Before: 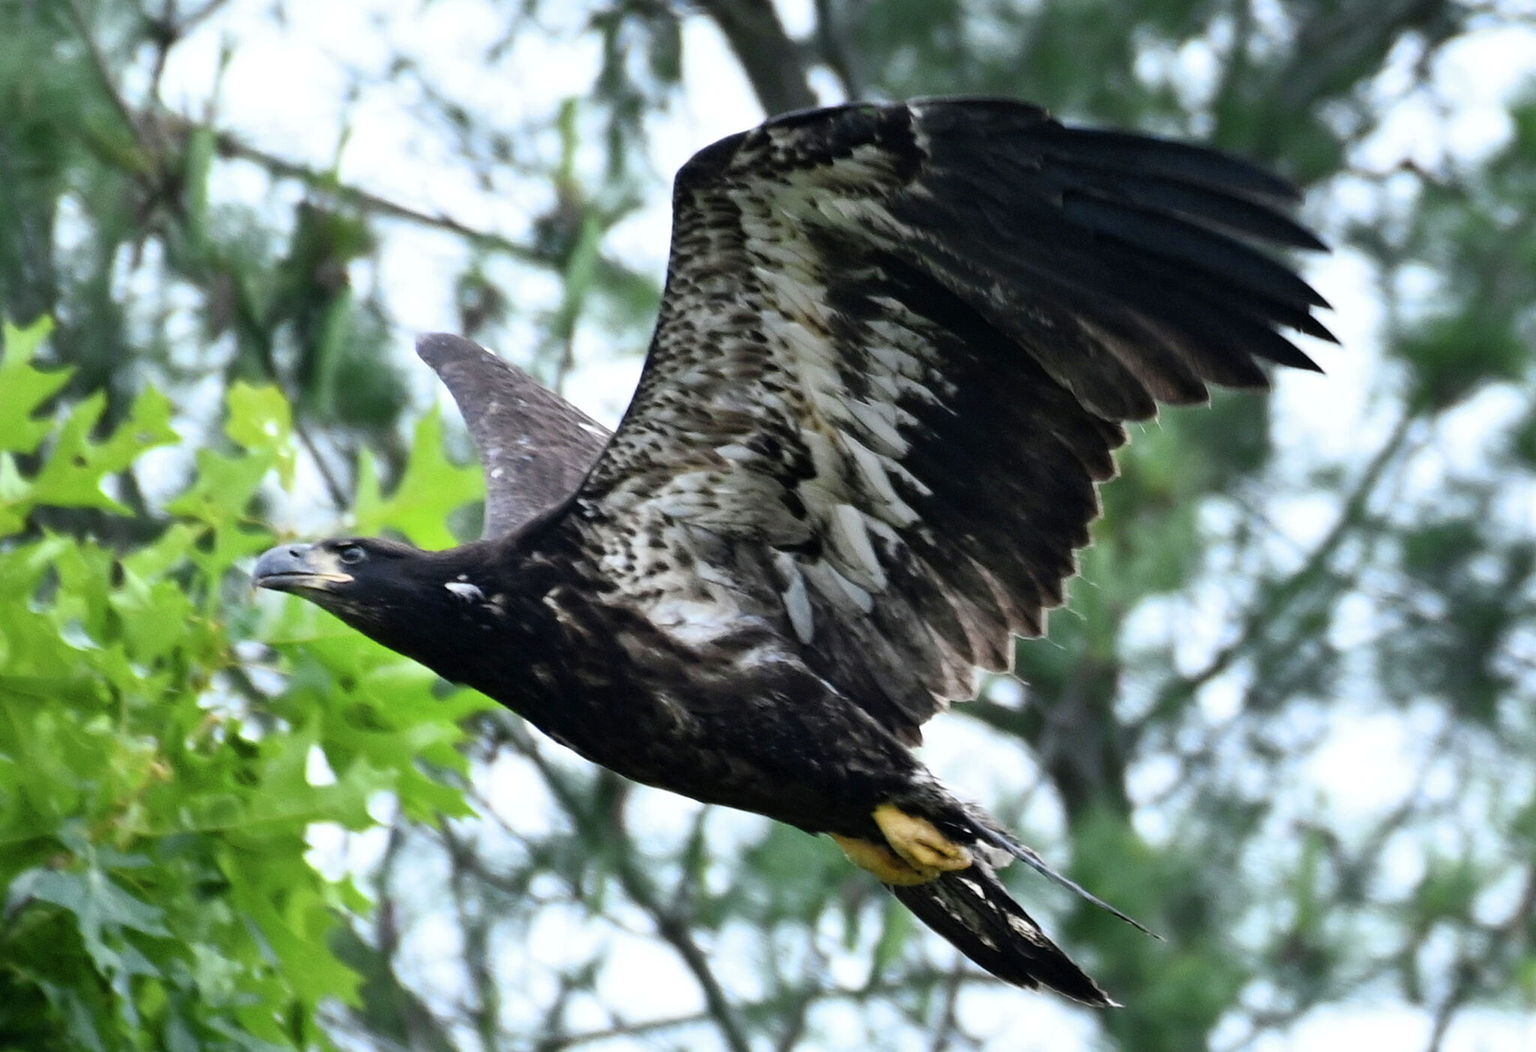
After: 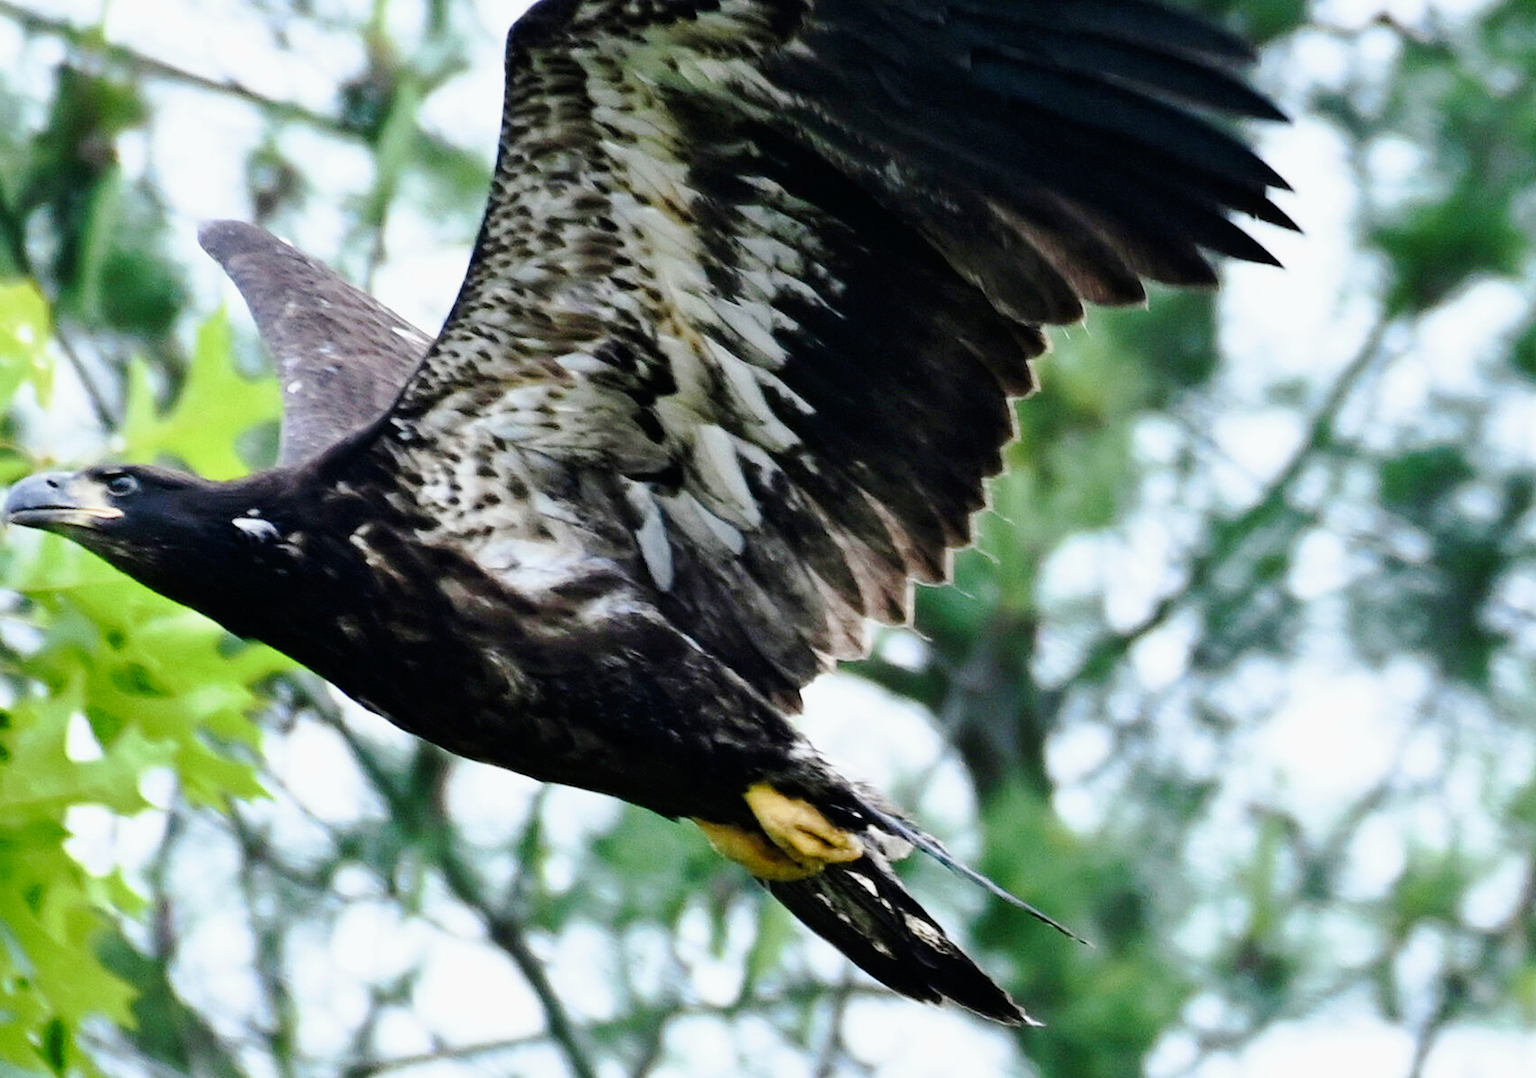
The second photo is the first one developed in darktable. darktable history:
tone curve: curves: ch0 [(0, 0) (0.058, 0.027) (0.214, 0.183) (0.295, 0.288) (0.48, 0.541) (0.658, 0.703) (0.741, 0.775) (0.844, 0.866) (0.986, 0.957)]; ch1 [(0, 0) (0.172, 0.123) (0.312, 0.296) (0.437, 0.429) (0.471, 0.469) (0.502, 0.5) (0.513, 0.515) (0.572, 0.603) (0.617, 0.653) (0.68, 0.724) (0.889, 0.924) (1, 1)]; ch2 [(0, 0) (0.411, 0.424) (0.489, 0.49) (0.502, 0.5) (0.512, 0.524) (0.549, 0.578) (0.604, 0.628) (0.709, 0.748) (1, 1)], preserve colors none
exposure: exposure 0.151 EV, compensate highlight preservation false
velvia: on, module defaults
crop: left 16.309%, top 14.2%
